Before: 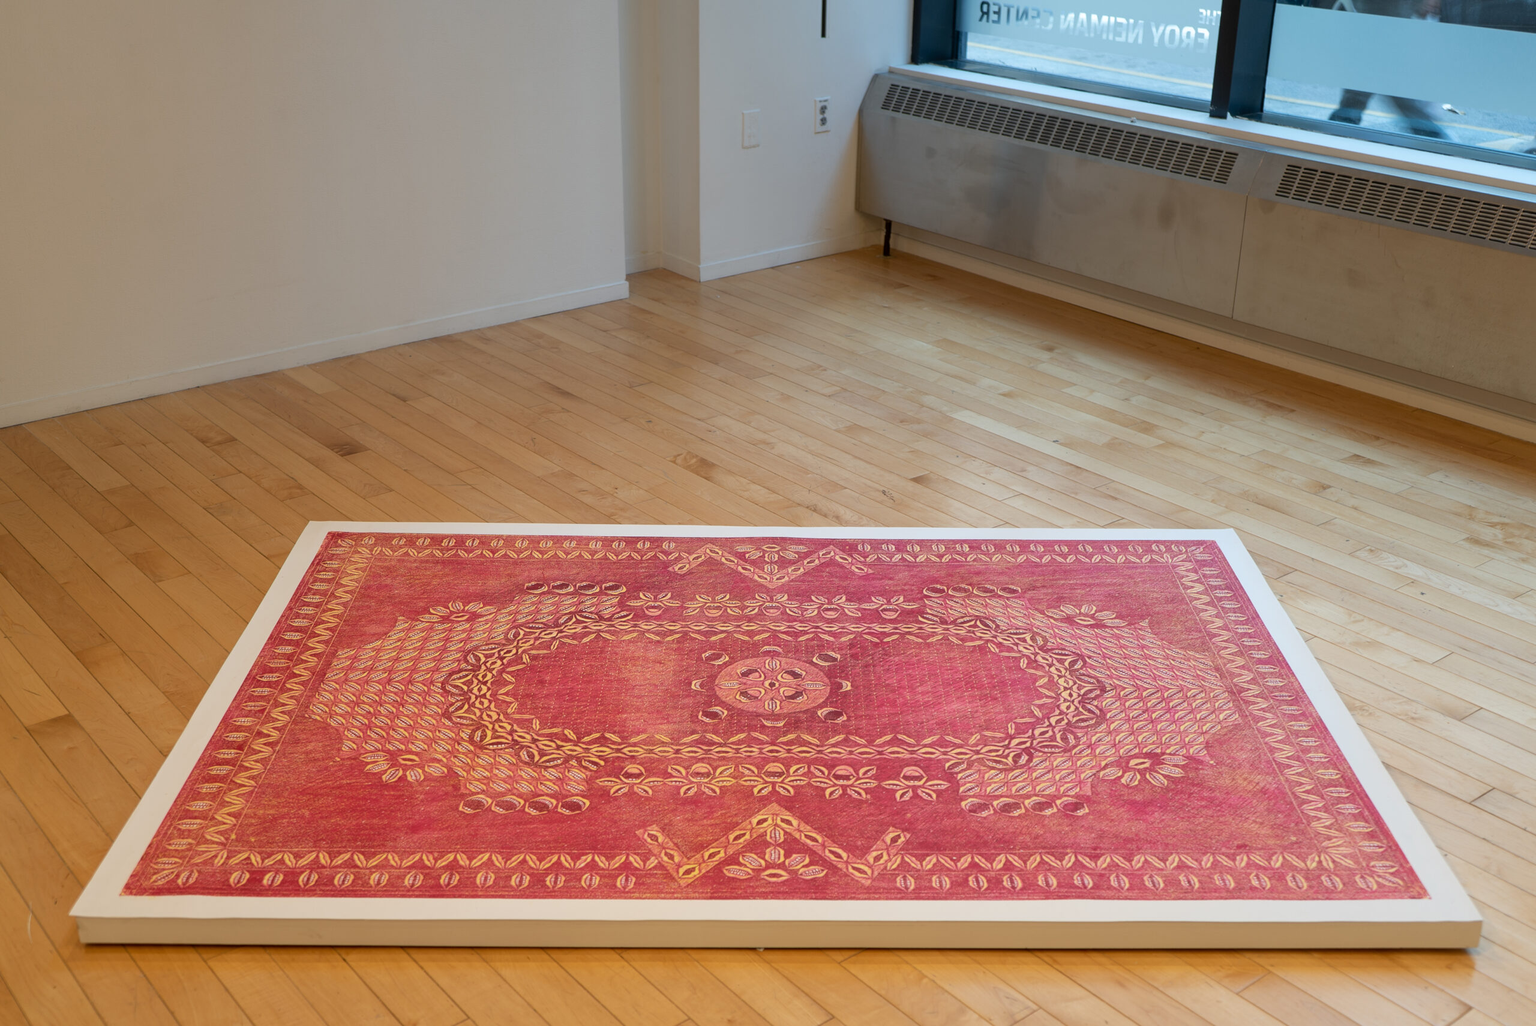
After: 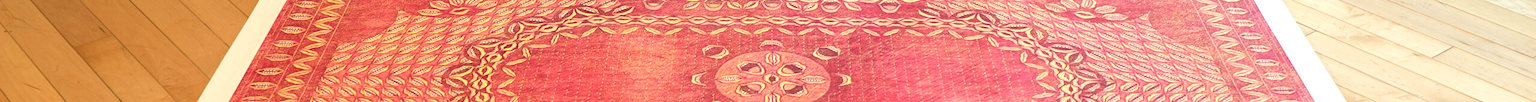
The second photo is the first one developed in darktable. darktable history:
white balance: red 1.029, blue 0.92
crop and rotate: top 59.084%, bottom 30.916%
exposure: black level correction 0, exposure 0.7 EV, compensate exposure bias true, compensate highlight preservation false
